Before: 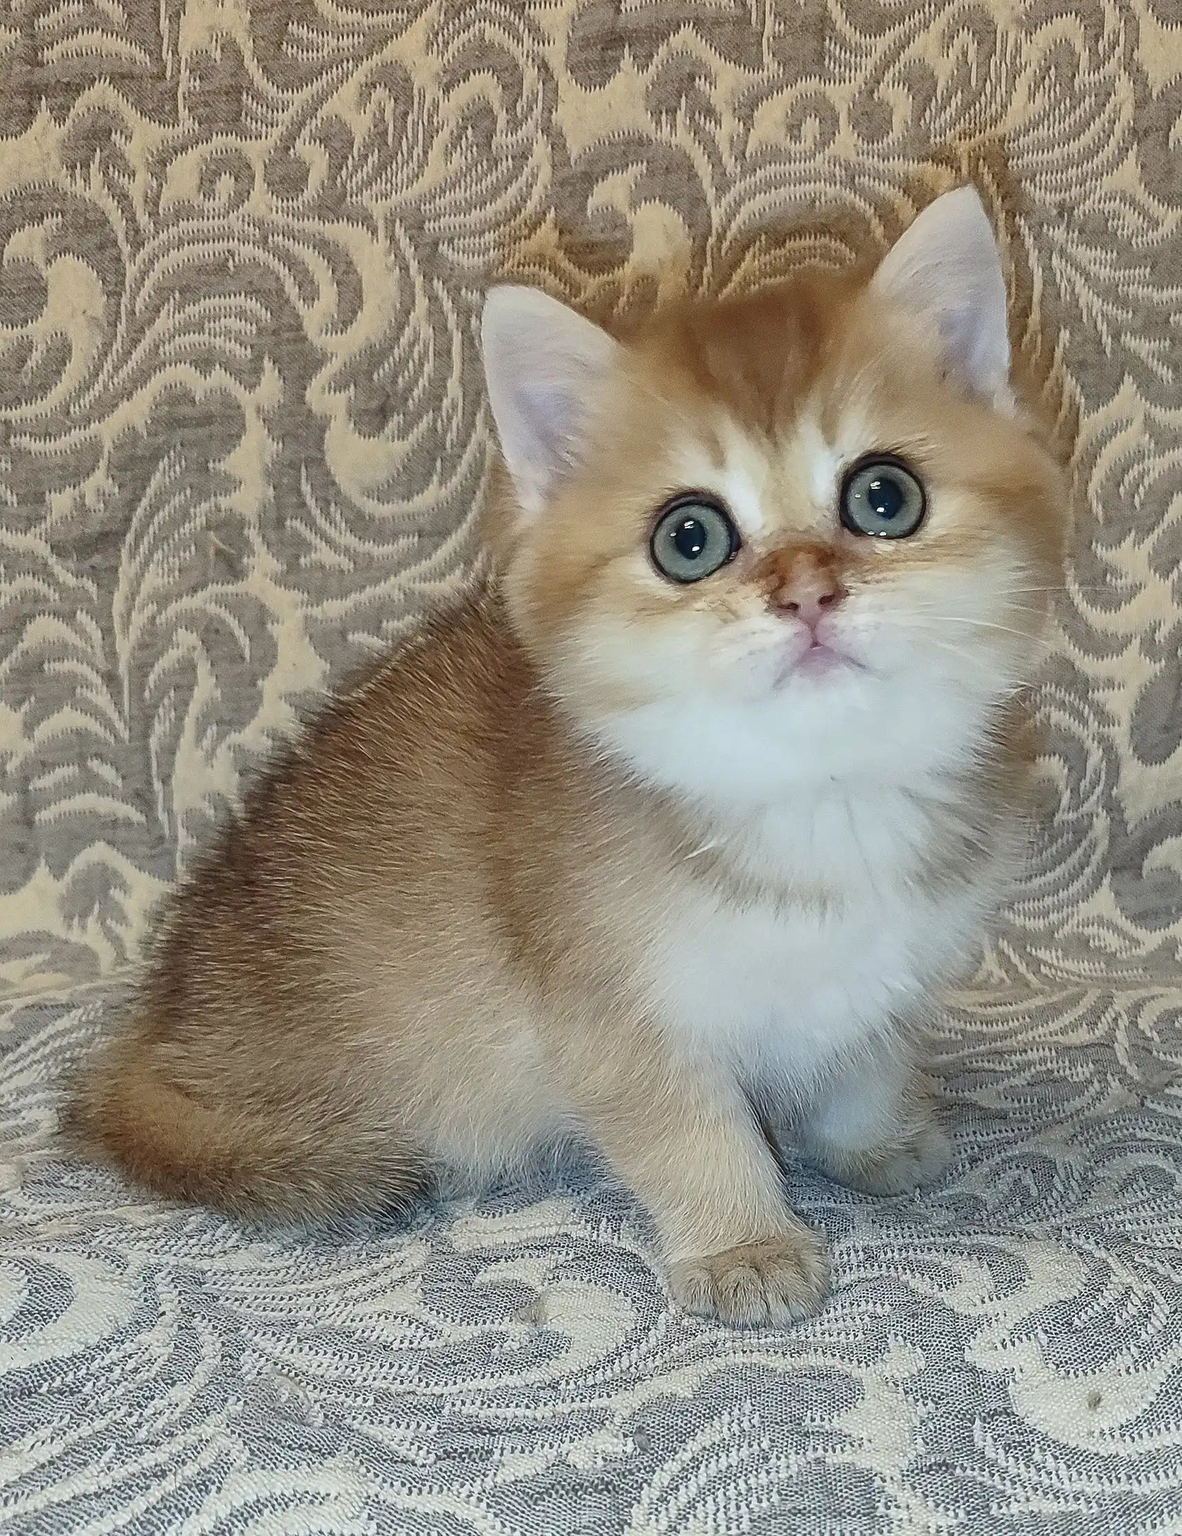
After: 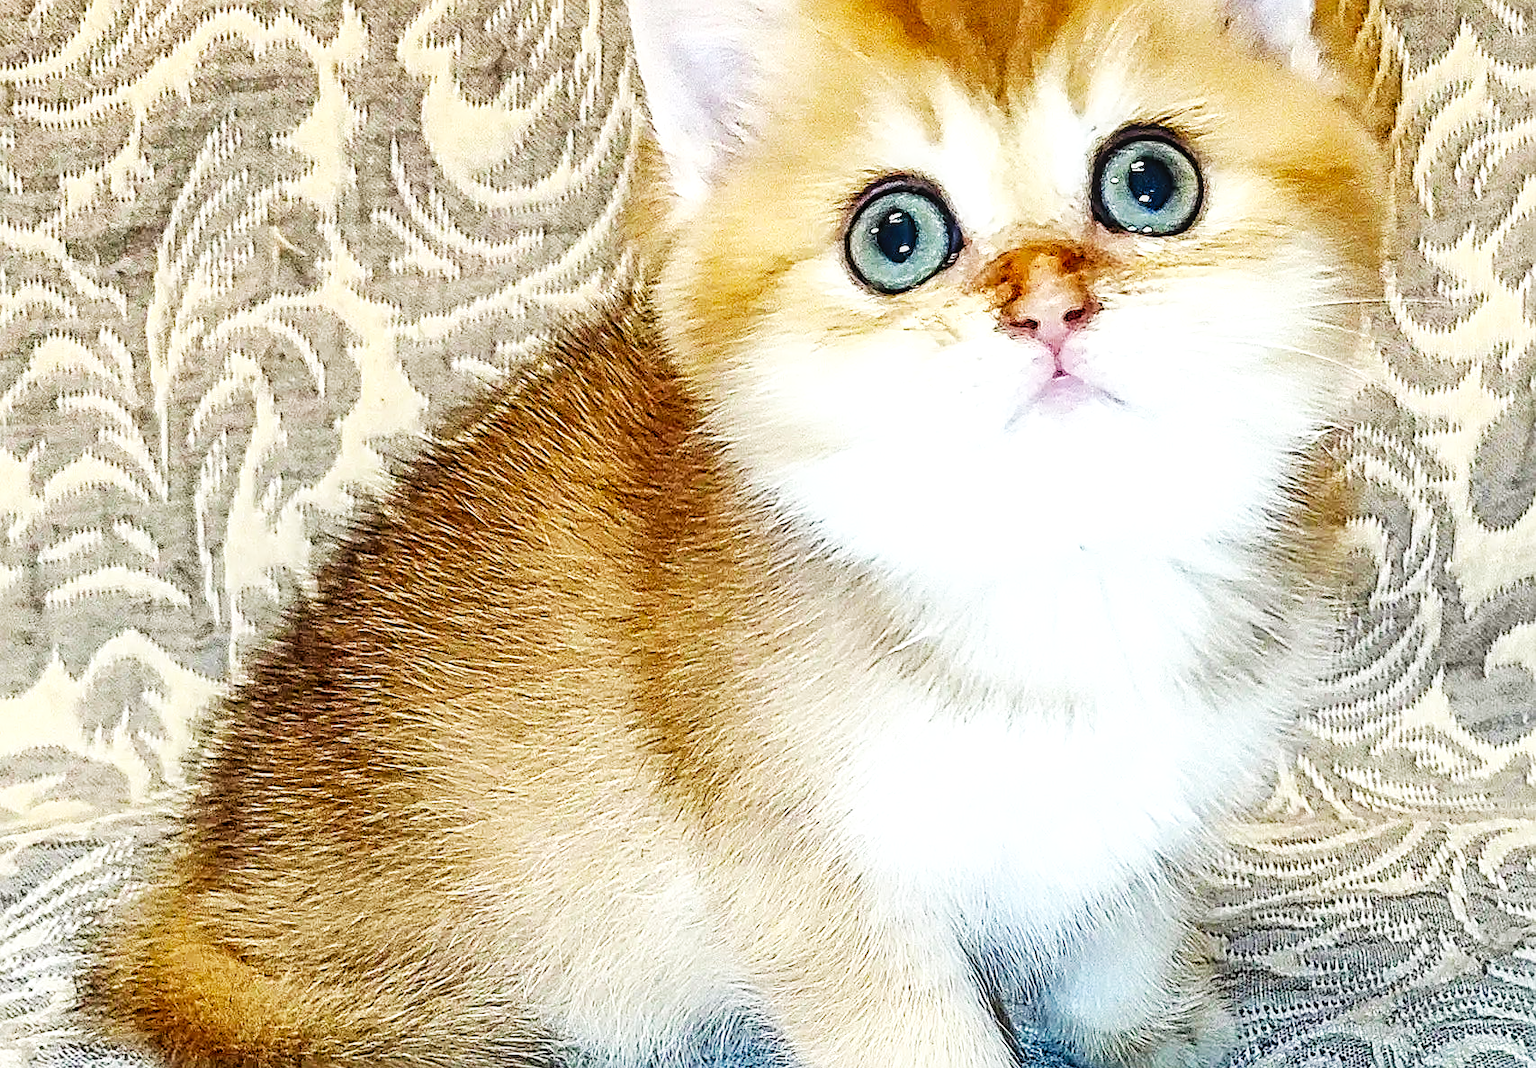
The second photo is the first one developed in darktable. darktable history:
base curve: curves: ch0 [(0, 0) (0.007, 0.004) (0.027, 0.03) (0.046, 0.07) (0.207, 0.54) (0.442, 0.872) (0.673, 0.972) (1, 1)], preserve colors none
local contrast: detail 130%
color balance rgb: highlights gain › luminance 14.51%, perceptual saturation grading › global saturation 39.132%, global vibrance 14.547%
crop and rotate: top 23.259%, bottom 23.17%
sharpen: radius 3.094
tone equalizer: -8 EV -0.419 EV, -7 EV -0.421 EV, -6 EV -0.341 EV, -5 EV -0.207 EV, -3 EV 0.244 EV, -2 EV 0.304 EV, -1 EV 0.378 EV, +0 EV 0.41 EV
exposure: exposure -0.363 EV, compensate highlight preservation false
